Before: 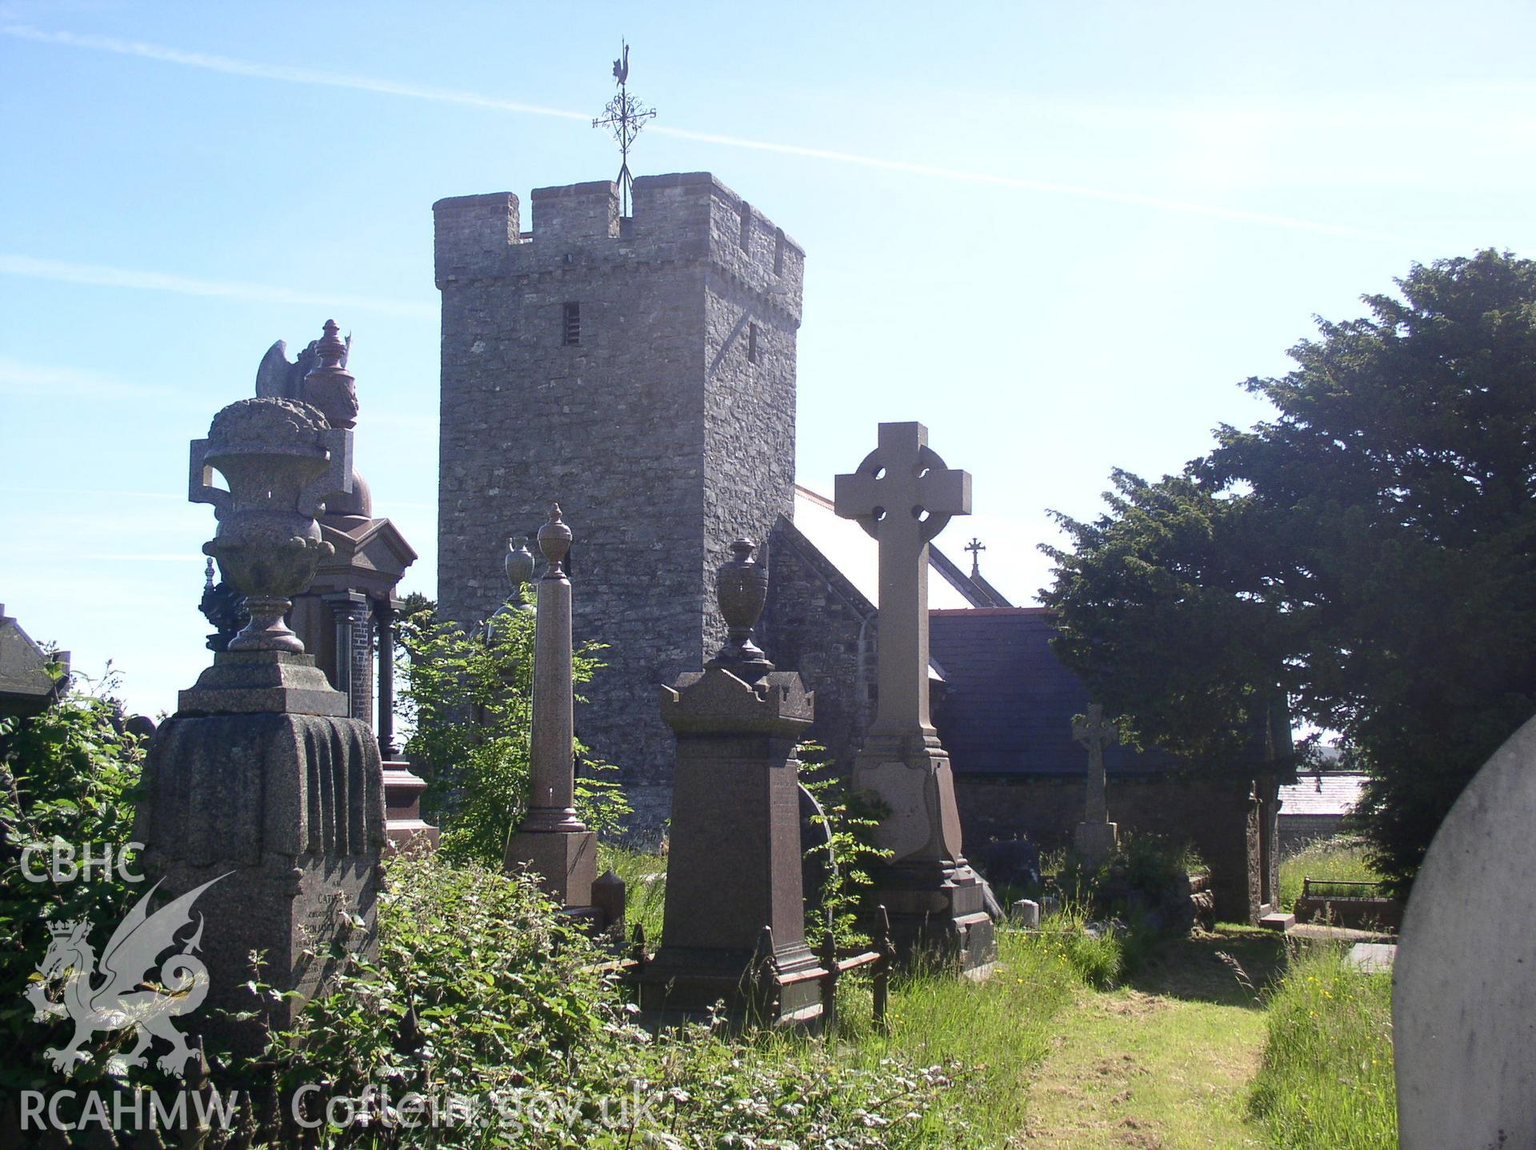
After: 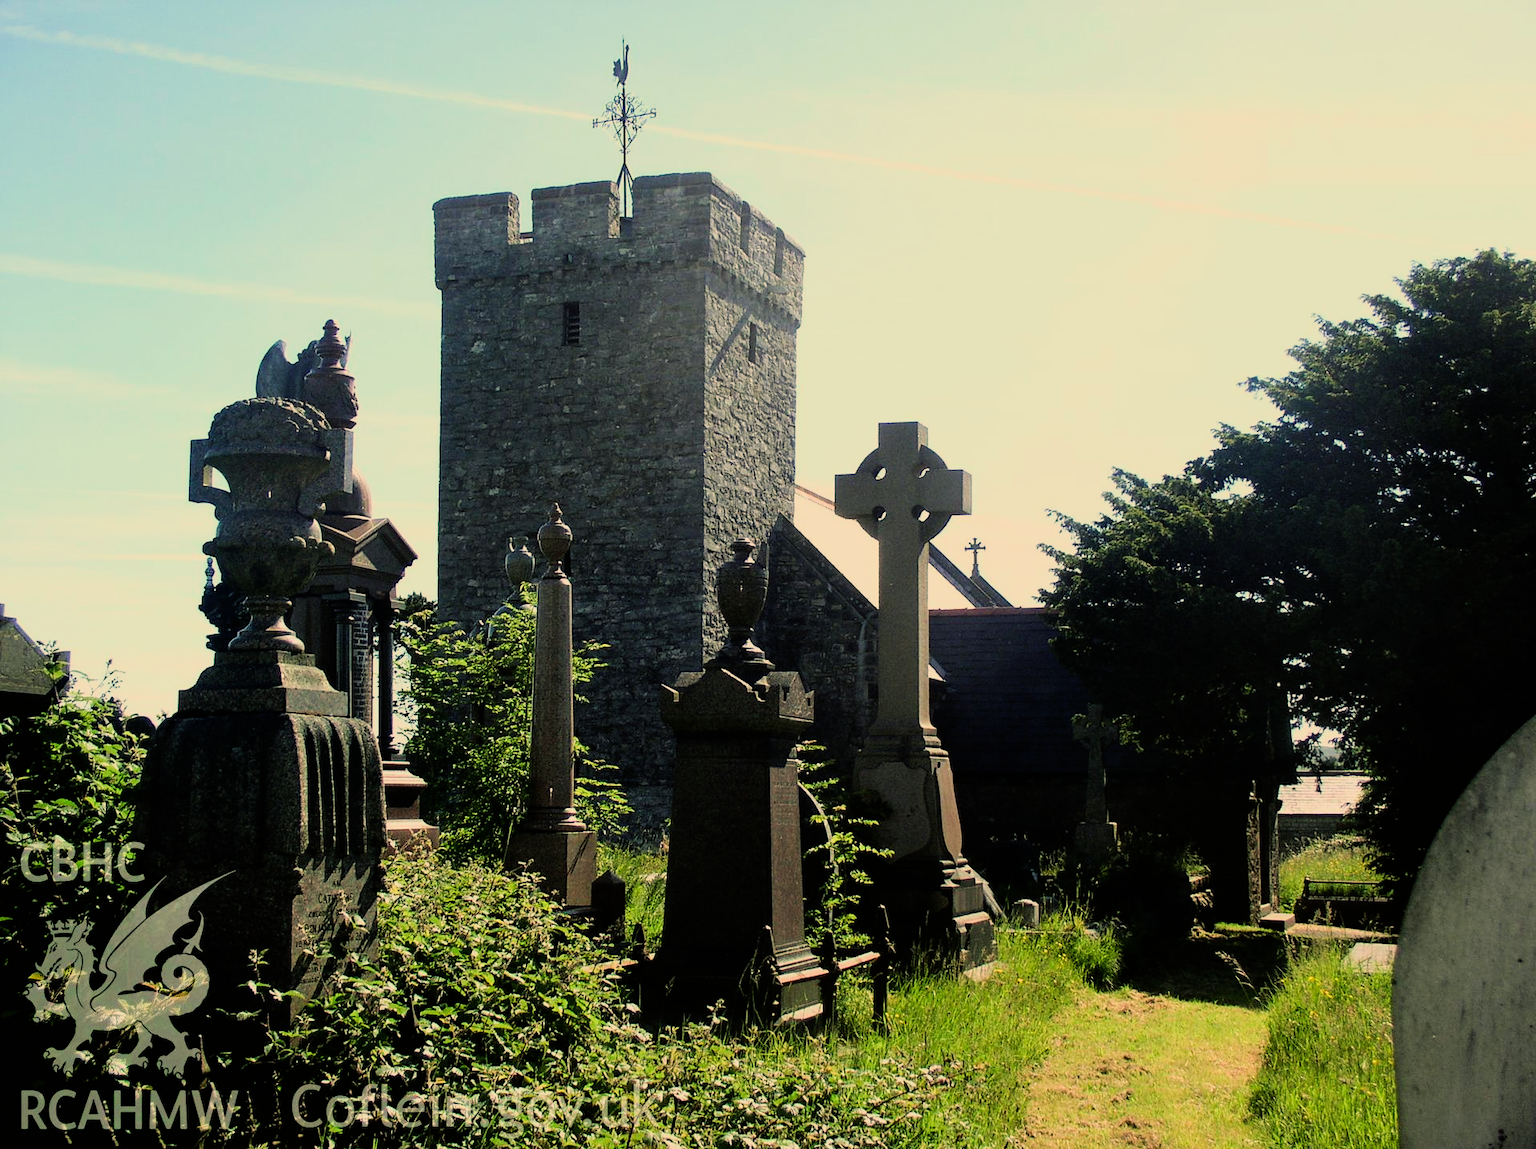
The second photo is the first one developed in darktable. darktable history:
color balance: mode lift, gamma, gain (sRGB), lift [1.014, 0.966, 0.918, 0.87], gamma [0.86, 0.734, 0.918, 0.976], gain [1.063, 1.13, 1.063, 0.86]
filmic rgb: black relative exposure -7.15 EV, white relative exposure 5.36 EV, hardness 3.02
contrast brightness saturation: contrast 0.1, brightness 0.03, saturation 0.09
